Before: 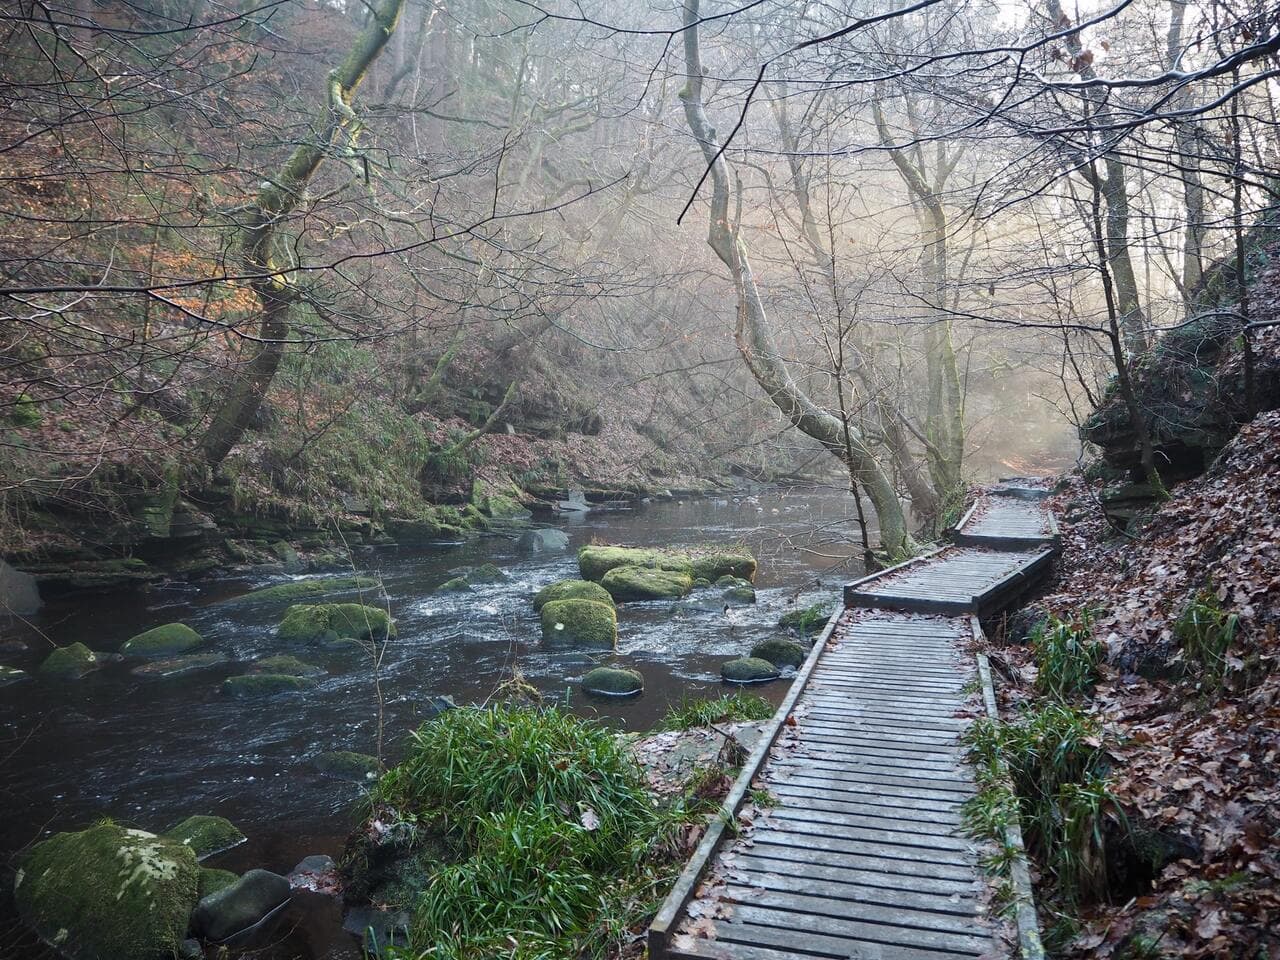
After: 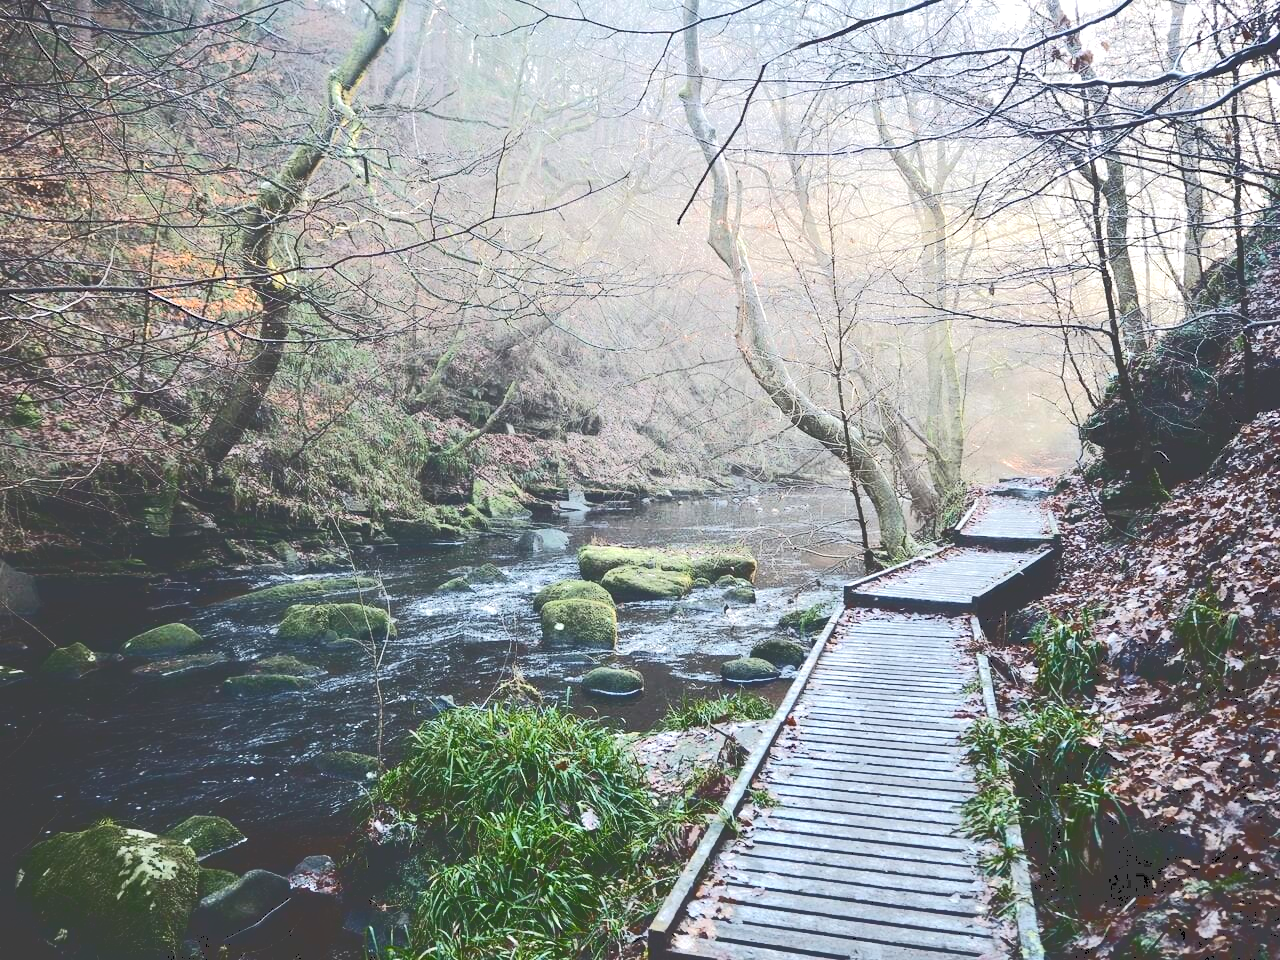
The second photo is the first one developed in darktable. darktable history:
exposure: black level correction 0.001, exposure 0.5 EV, compensate highlight preservation false
tone curve: curves: ch0 [(0, 0) (0.003, 0.26) (0.011, 0.26) (0.025, 0.26) (0.044, 0.257) (0.069, 0.257) (0.1, 0.257) (0.136, 0.255) (0.177, 0.258) (0.224, 0.272) (0.277, 0.294) (0.335, 0.346) (0.399, 0.422) (0.468, 0.536) (0.543, 0.657) (0.623, 0.757) (0.709, 0.823) (0.801, 0.872) (0.898, 0.92) (1, 1)], color space Lab, independent channels, preserve colors none
color correction: highlights a* 0.061, highlights b* -0.573
